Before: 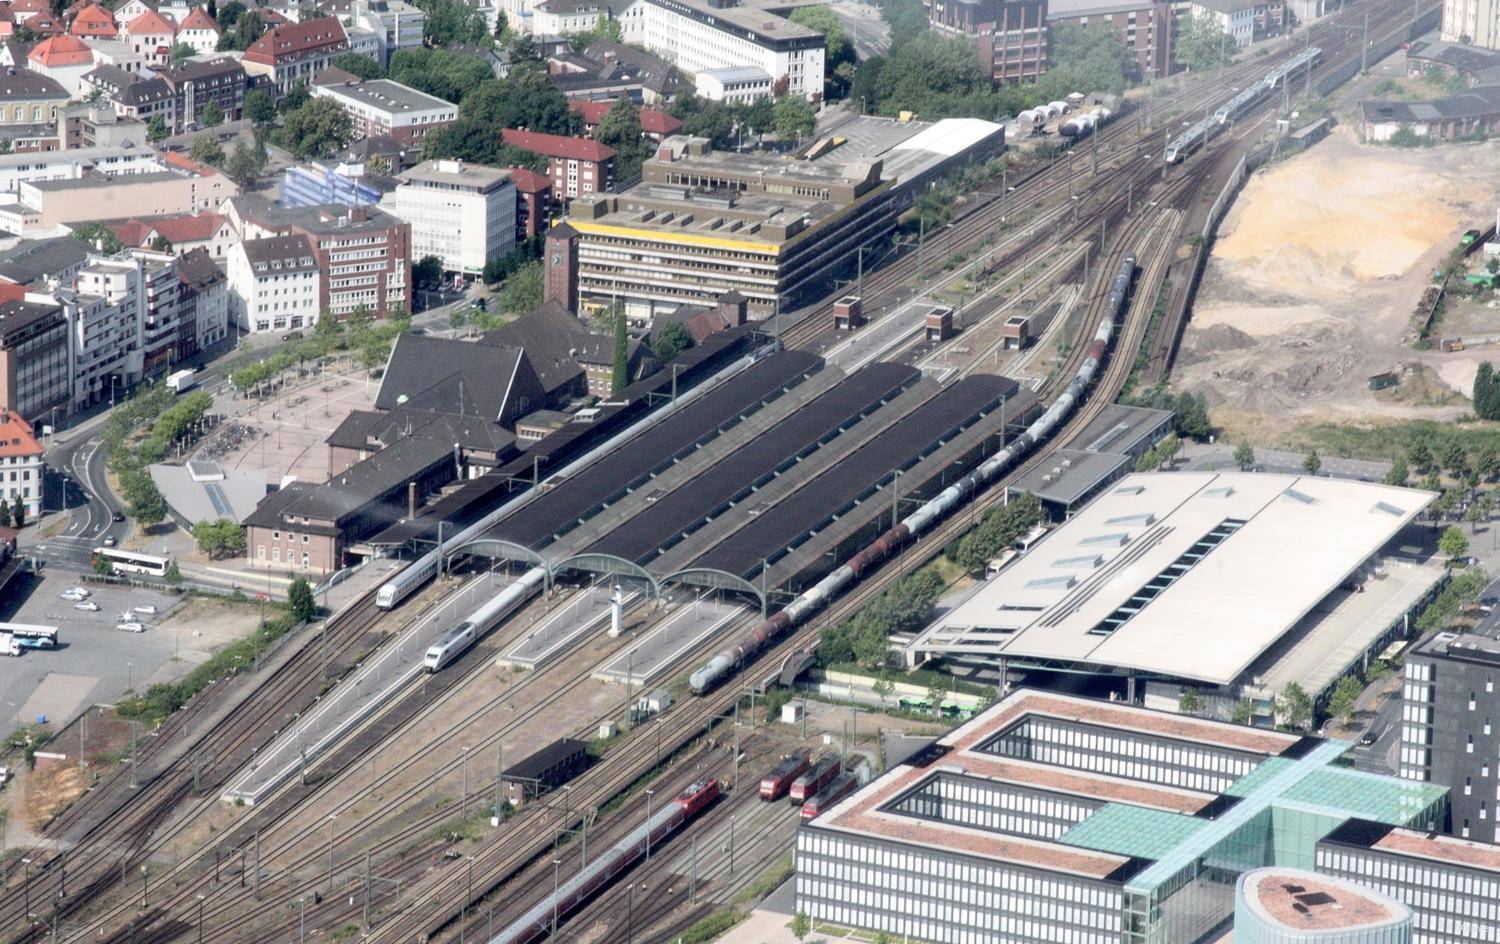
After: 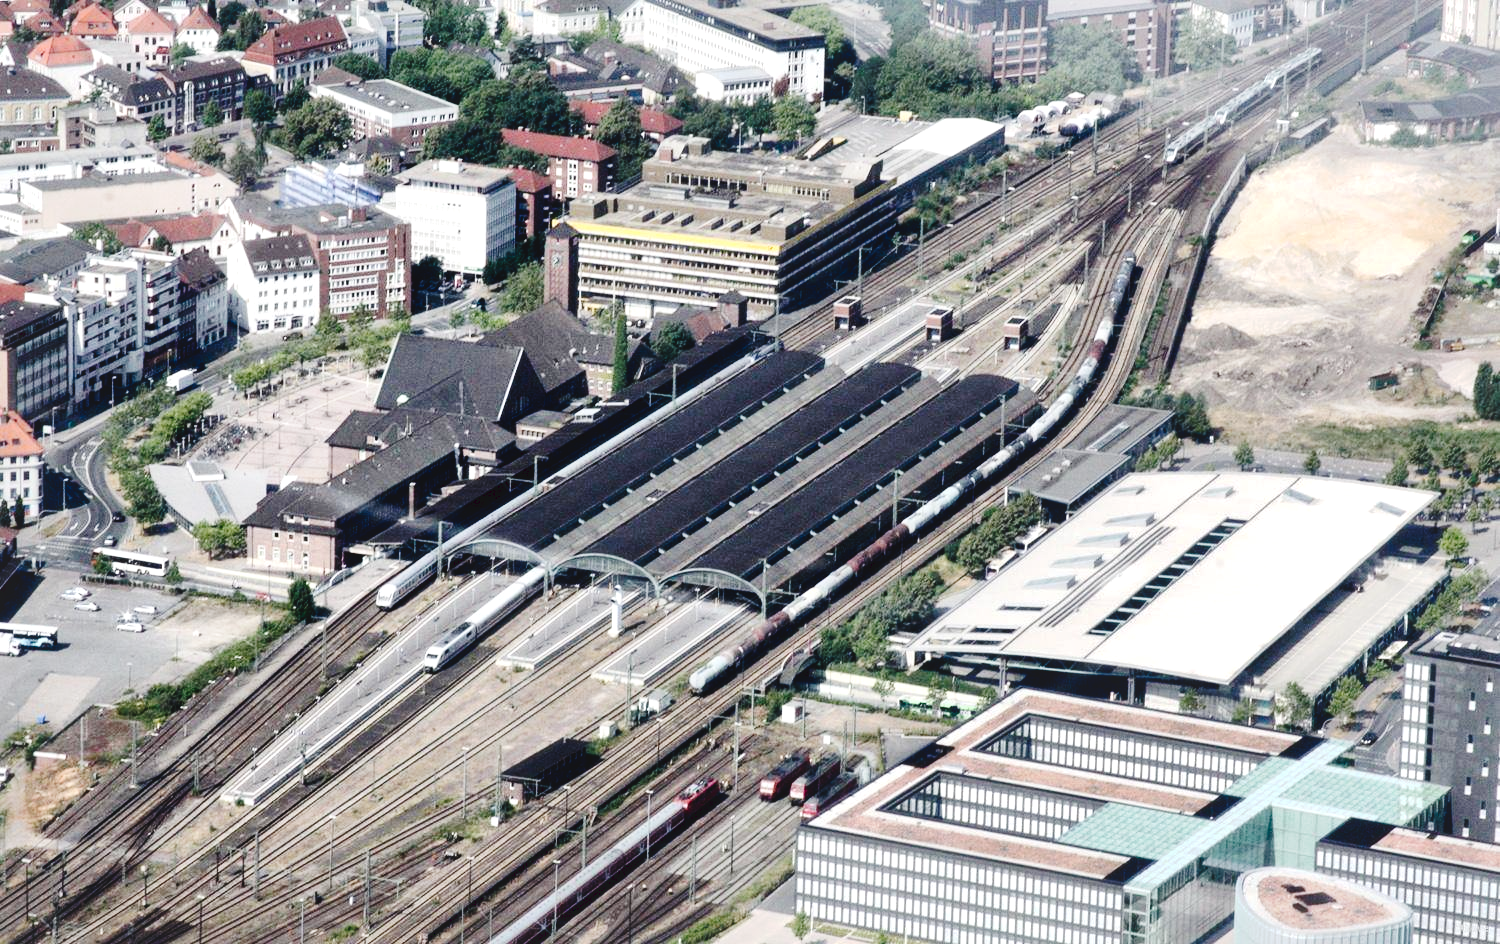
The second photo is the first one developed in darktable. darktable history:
tone curve: curves: ch0 [(0, 0) (0.003, 0.14) (0.011, 0.141) (0.025, 0.141) (0.044, 0.142) (0.069, 0.146) (0.1, 0.151) (0.136, 0.16) (0.177, 0.182) (0.224, 0.214) (0.277, 0.272) (0.335, 0.35) (0.399, 0.453) (0.468, 0.548) (0.543, 0.634) (0.623, 0.715) (0.709, 0.778) (0.801, 0.848) (0.898, 0.902) (1, 1)], preserve colors none
white balance: emerald 1
local contrast: mode bilateral grid, contrast 70, coarseness 75, detail 180%, midtone range 0.2
